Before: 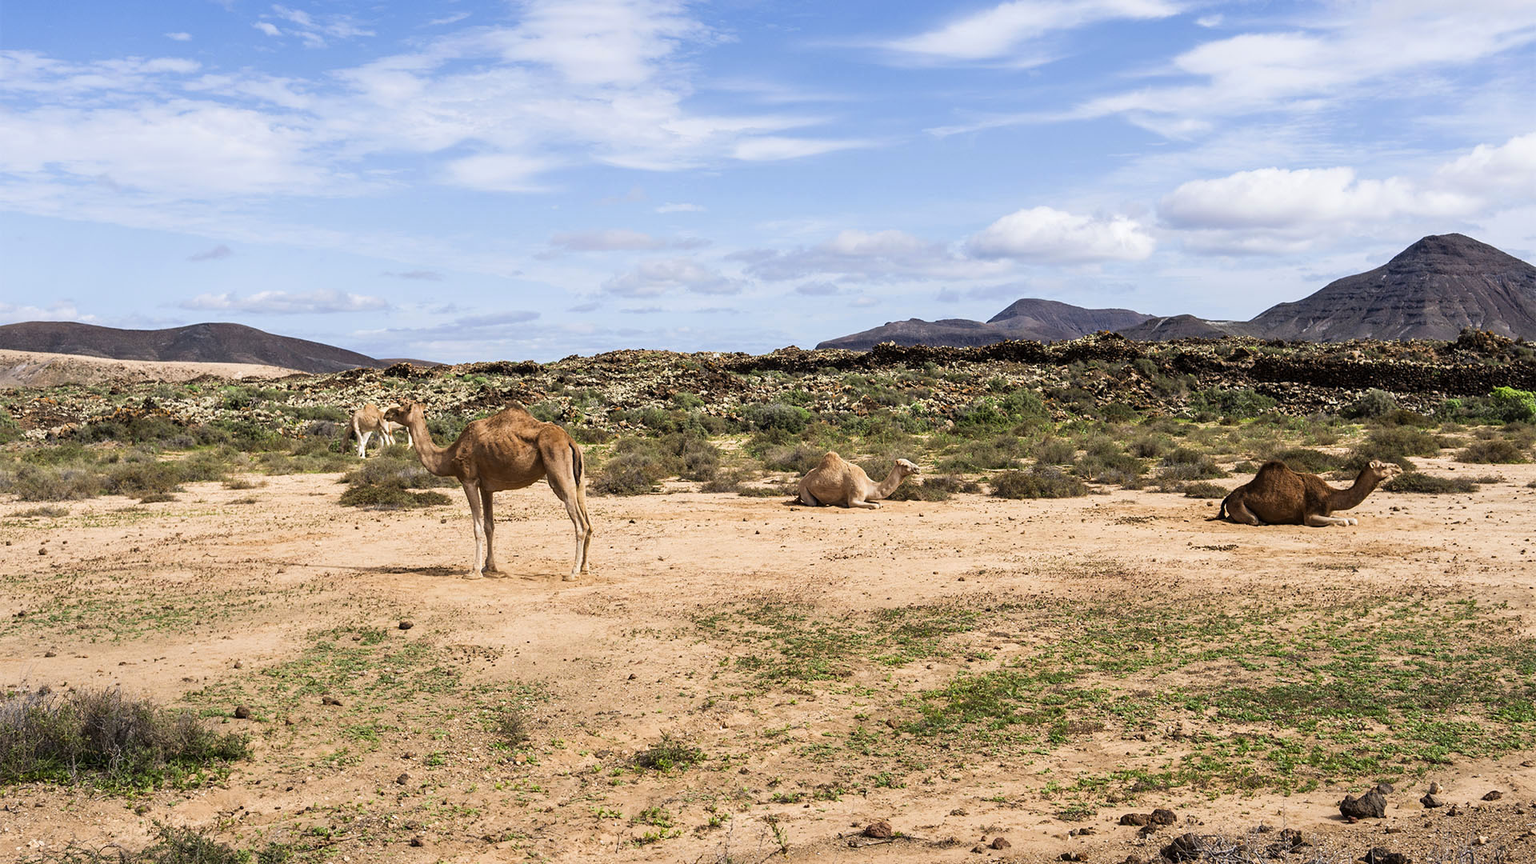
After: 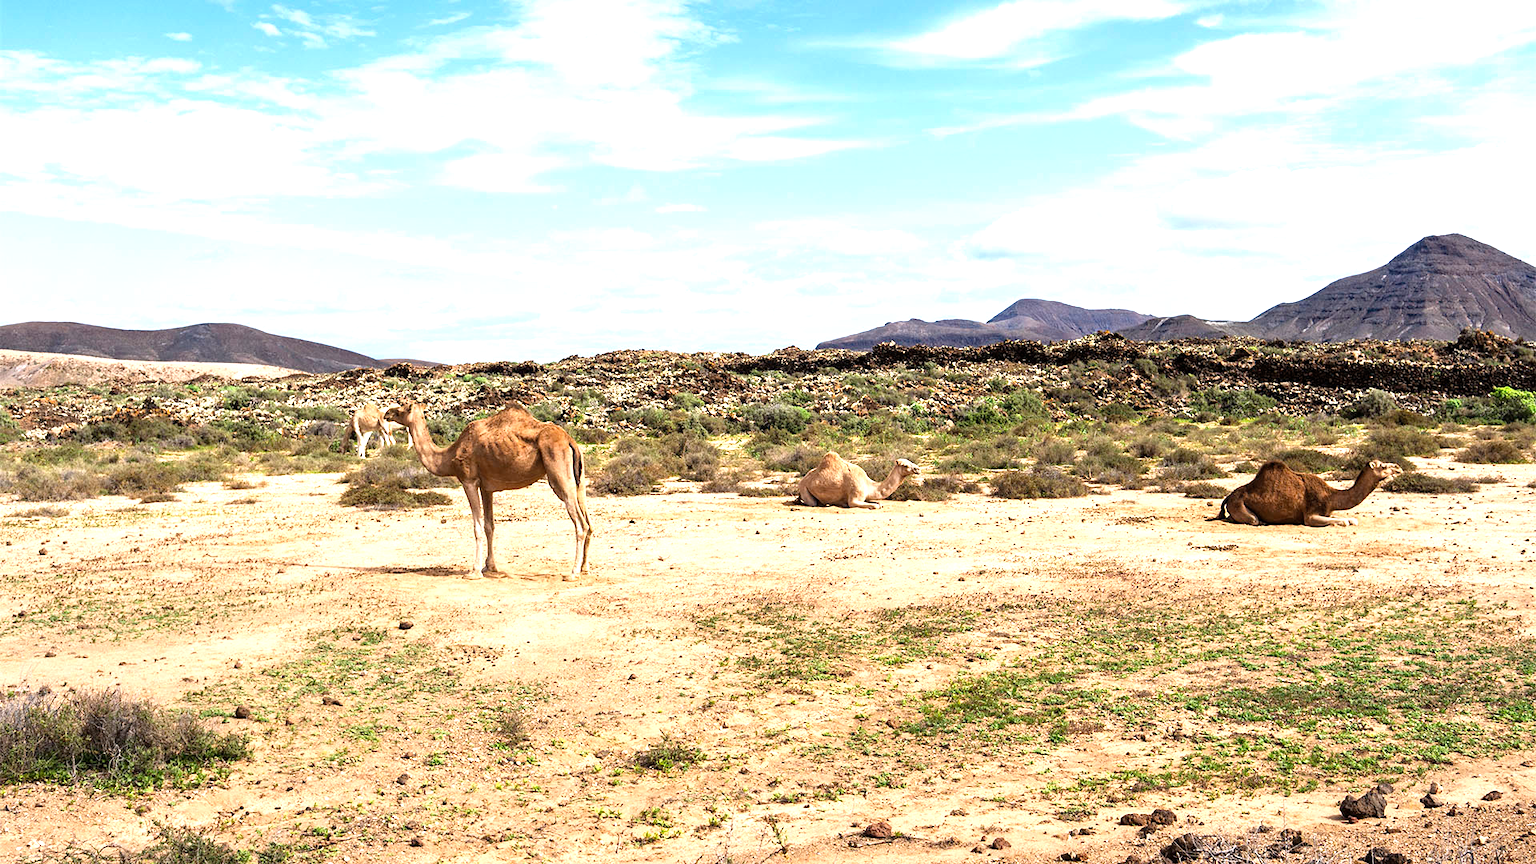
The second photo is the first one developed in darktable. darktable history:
exposure: black level correction 0, exposure 0.9 EV, compensate highlight preservation false
color zones: curves: ch0 [(0.068, 0.464) (0.25, 0.5) (0.48, 0.508) (0.75, 0.536) (0.886, 0.476) (0.967, 0.456)]; ch1 [(0.066, 0.456) (0.25, 0.5) (0.616, 0.508) (0.746, 0.56) (0.934, 0.444)]
